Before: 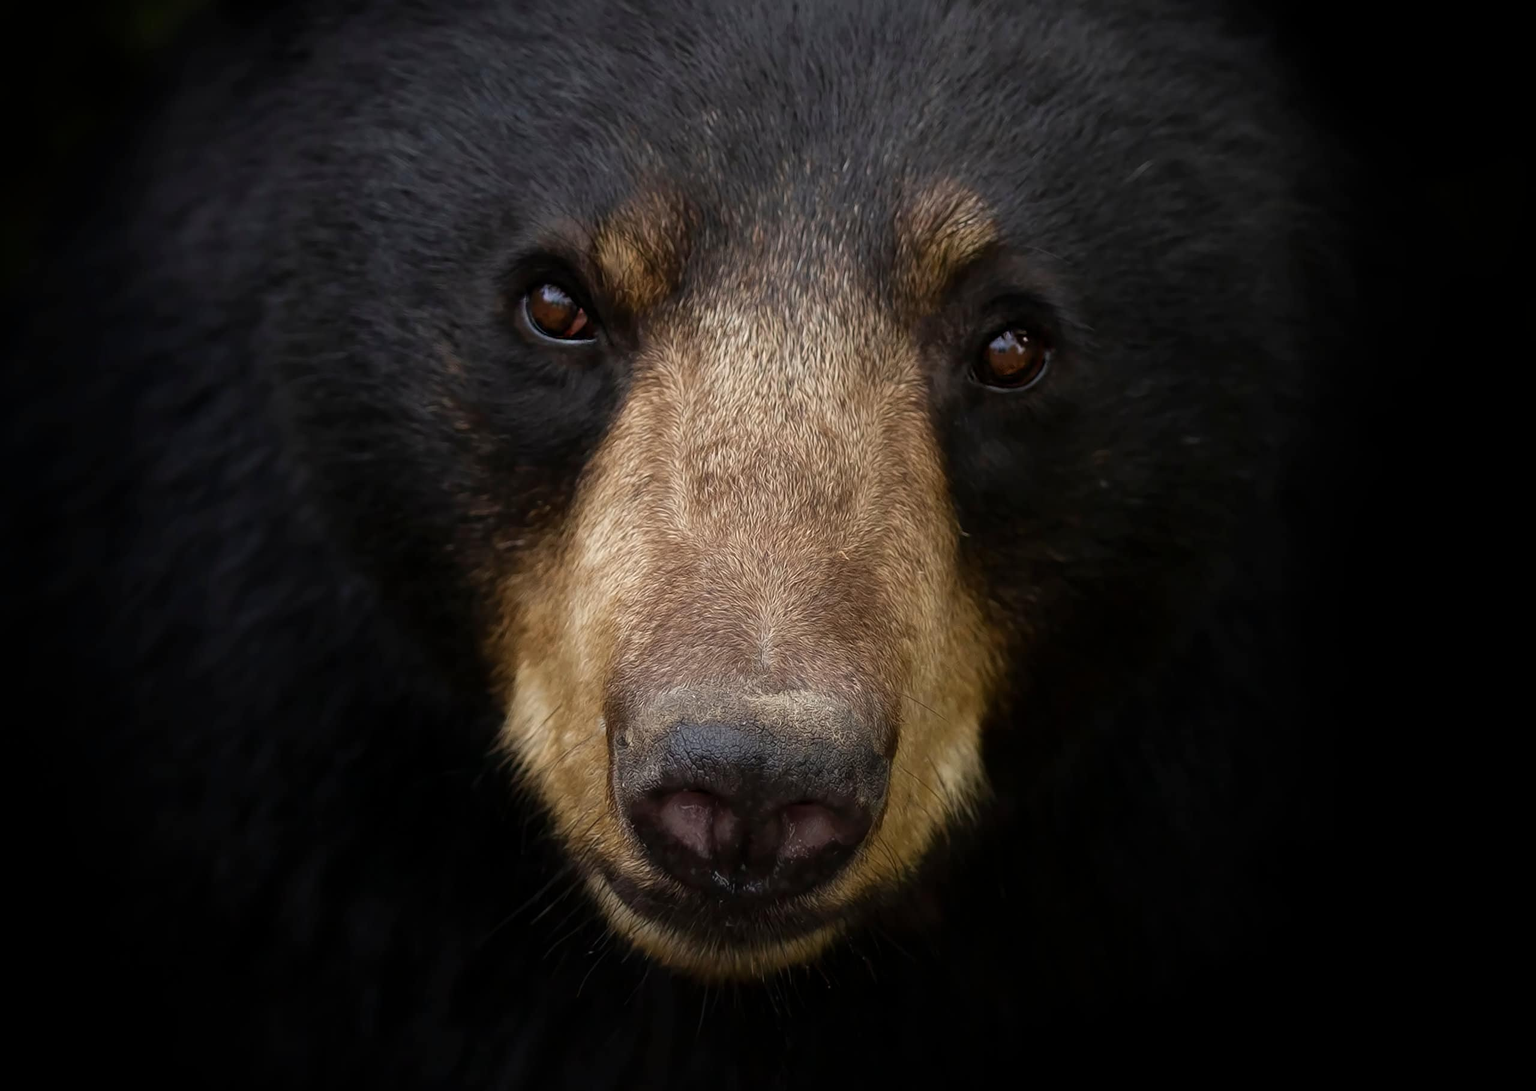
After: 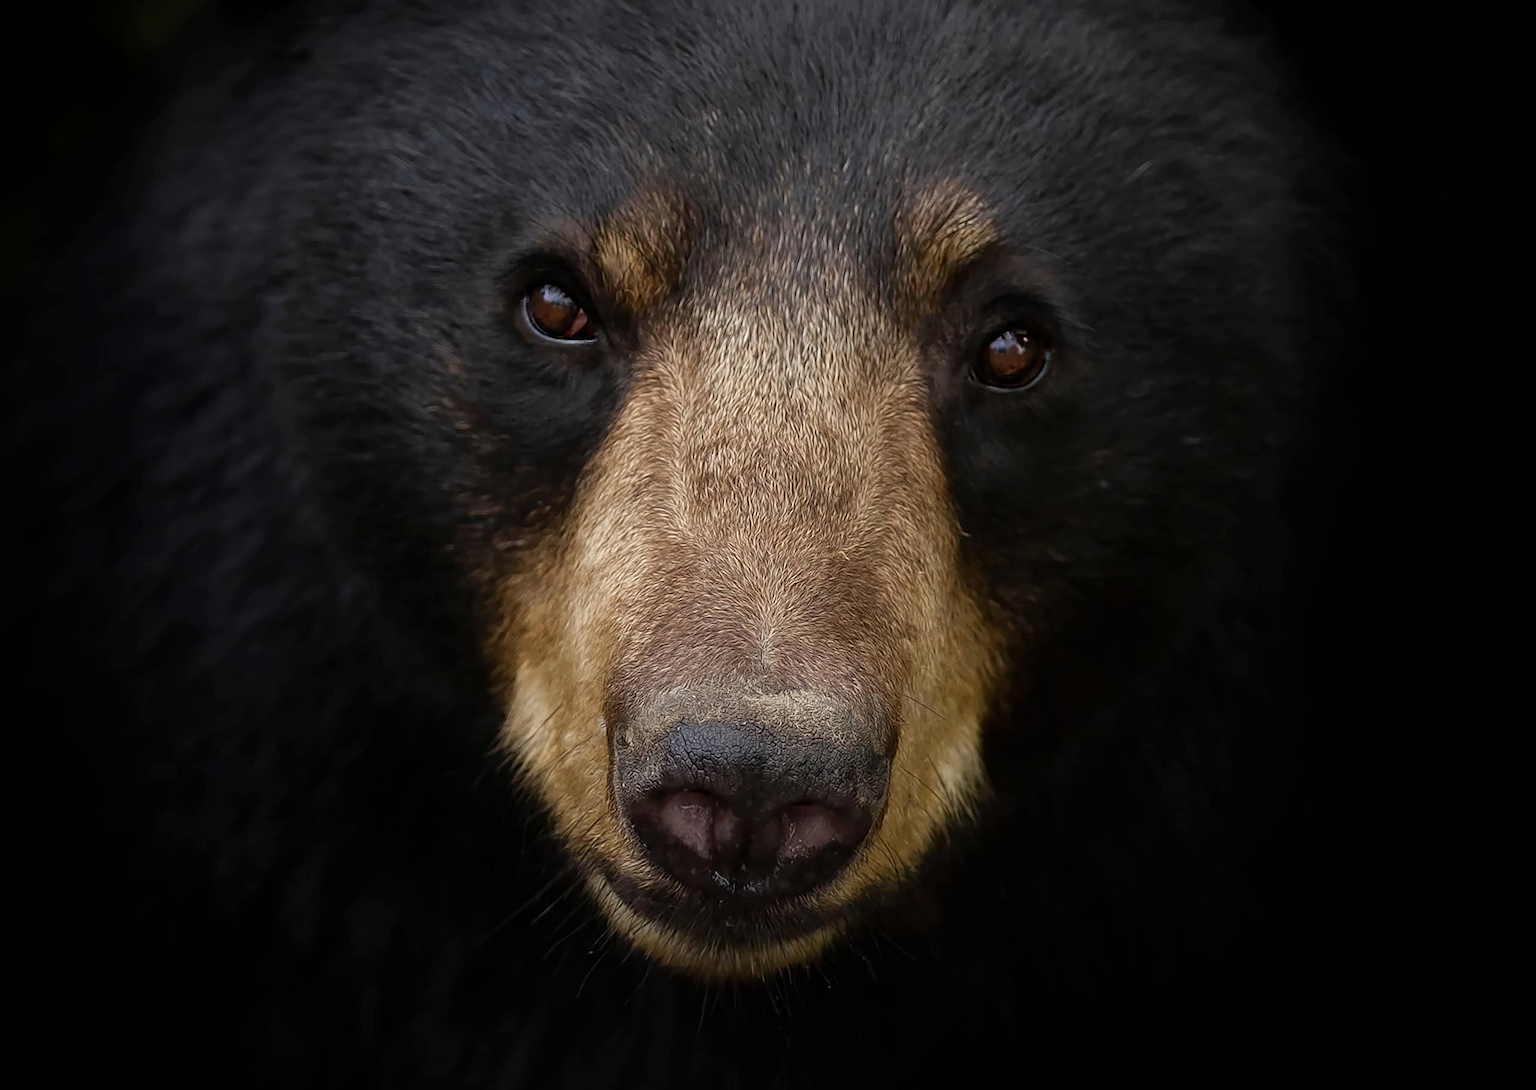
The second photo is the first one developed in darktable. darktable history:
local contrast: detail 109%
sharpen: on, module defaults
